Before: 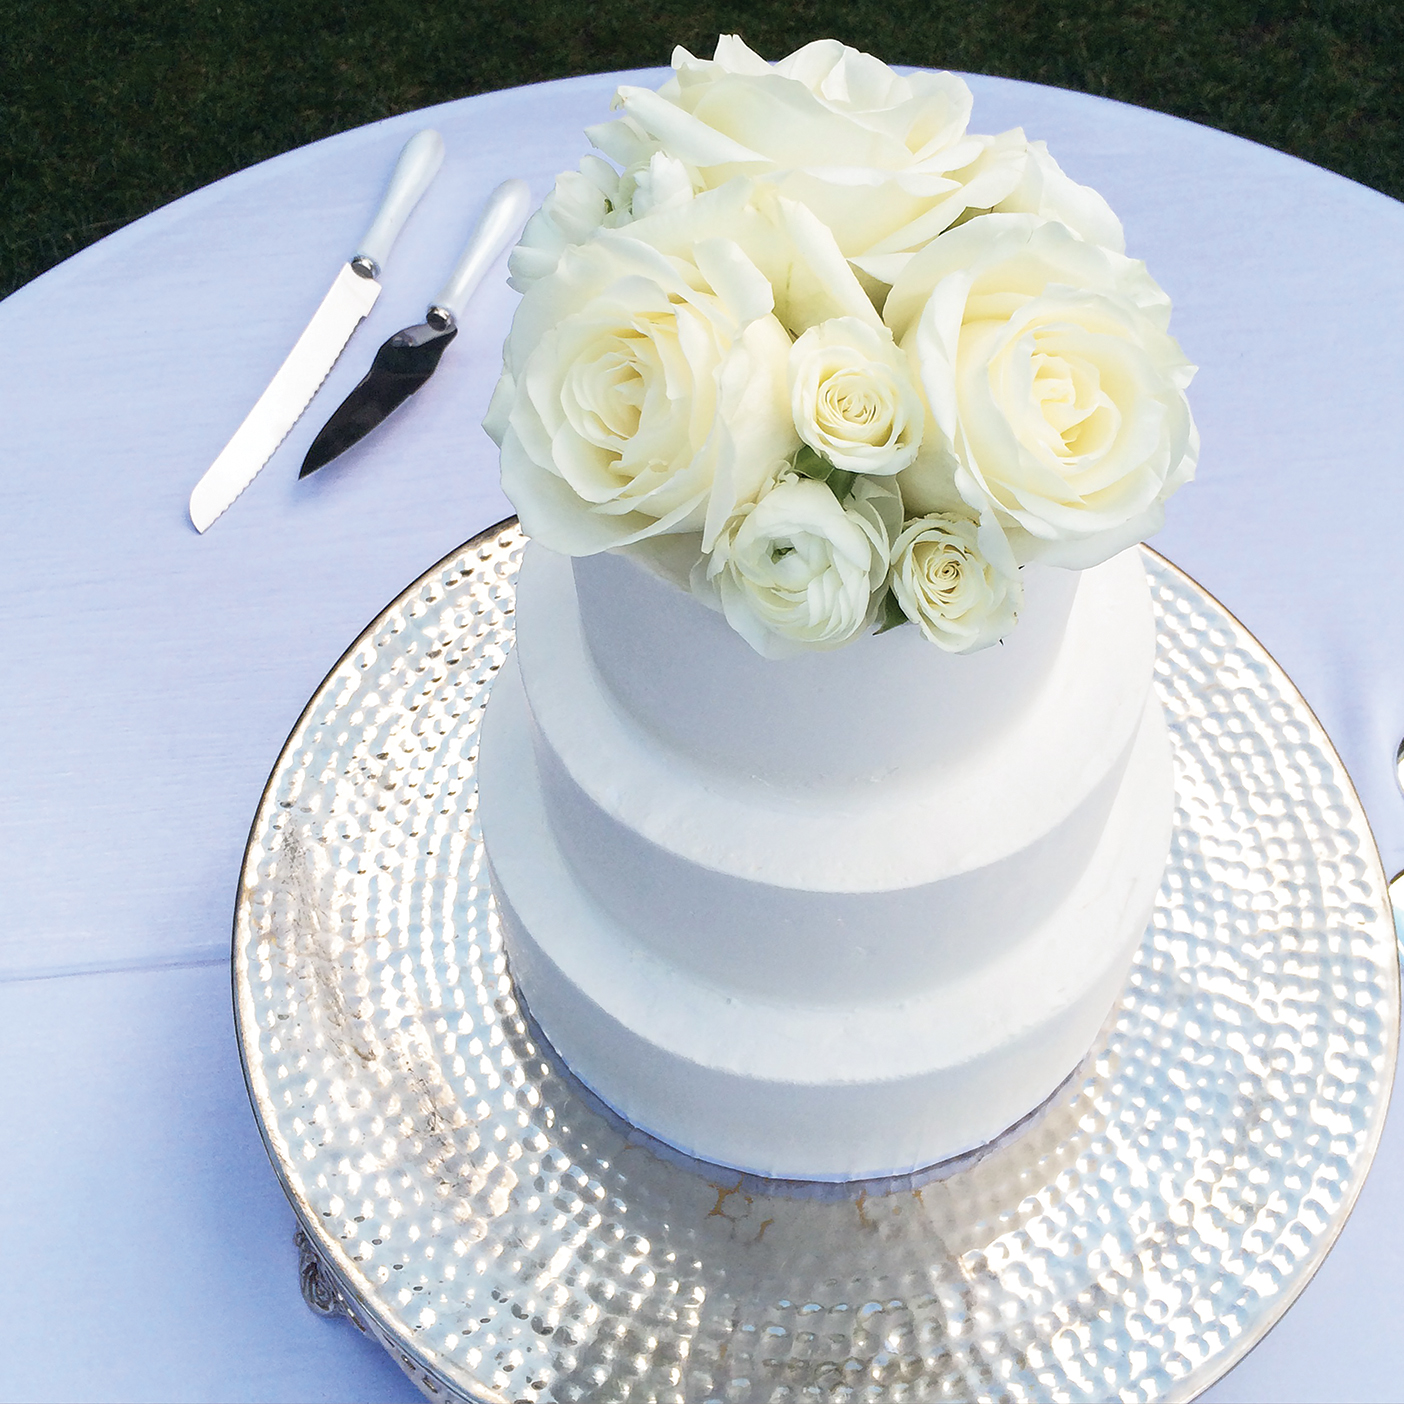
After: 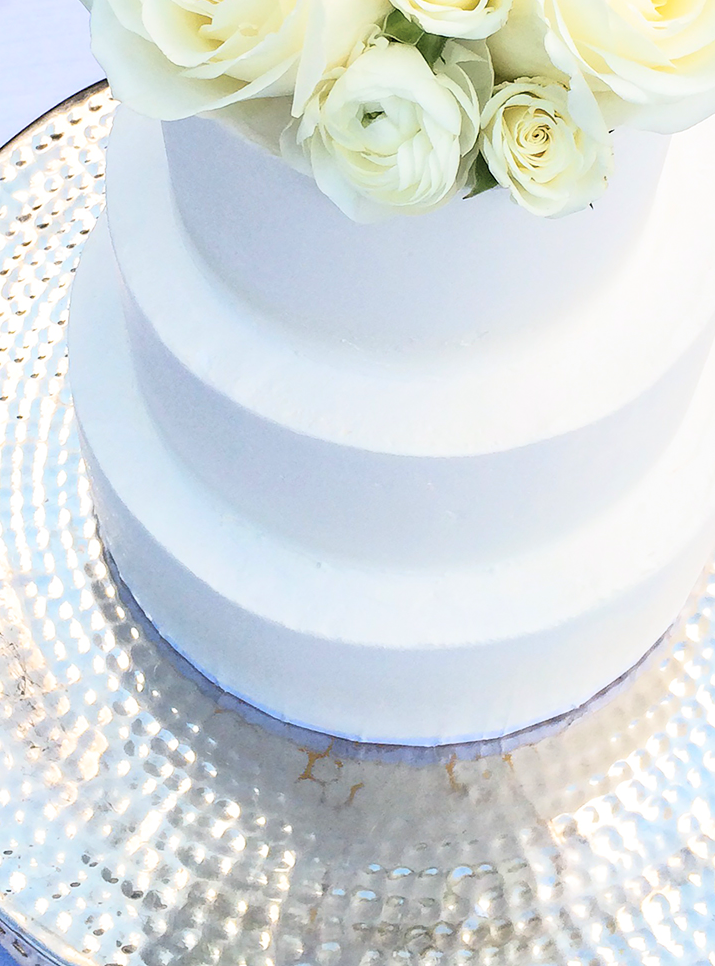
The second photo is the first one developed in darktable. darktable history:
contrast brightness saturation: contrast 0.2, brightness 0.16, saturation 0.22
crop and rotate: left 29.237%, top 31.152%, right 19.807%
